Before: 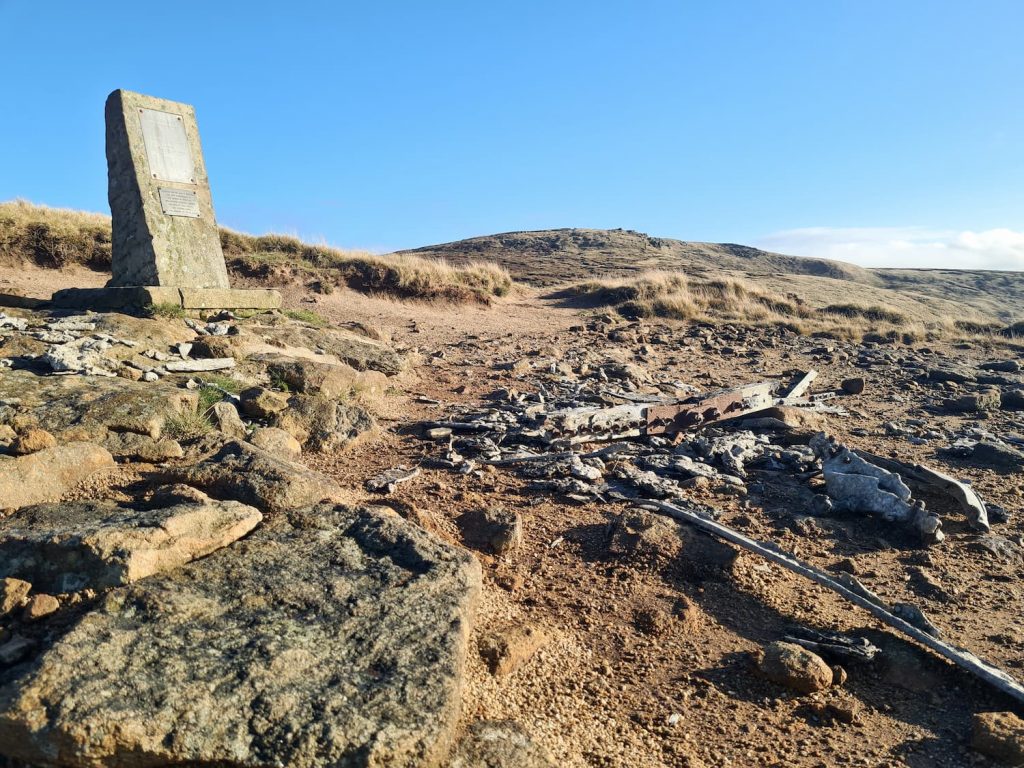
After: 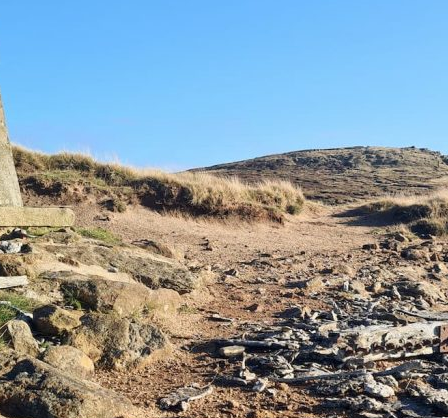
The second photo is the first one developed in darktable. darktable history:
crop: left 20.273%, top 10.792%, right 35.317%, bottom 34.701%
